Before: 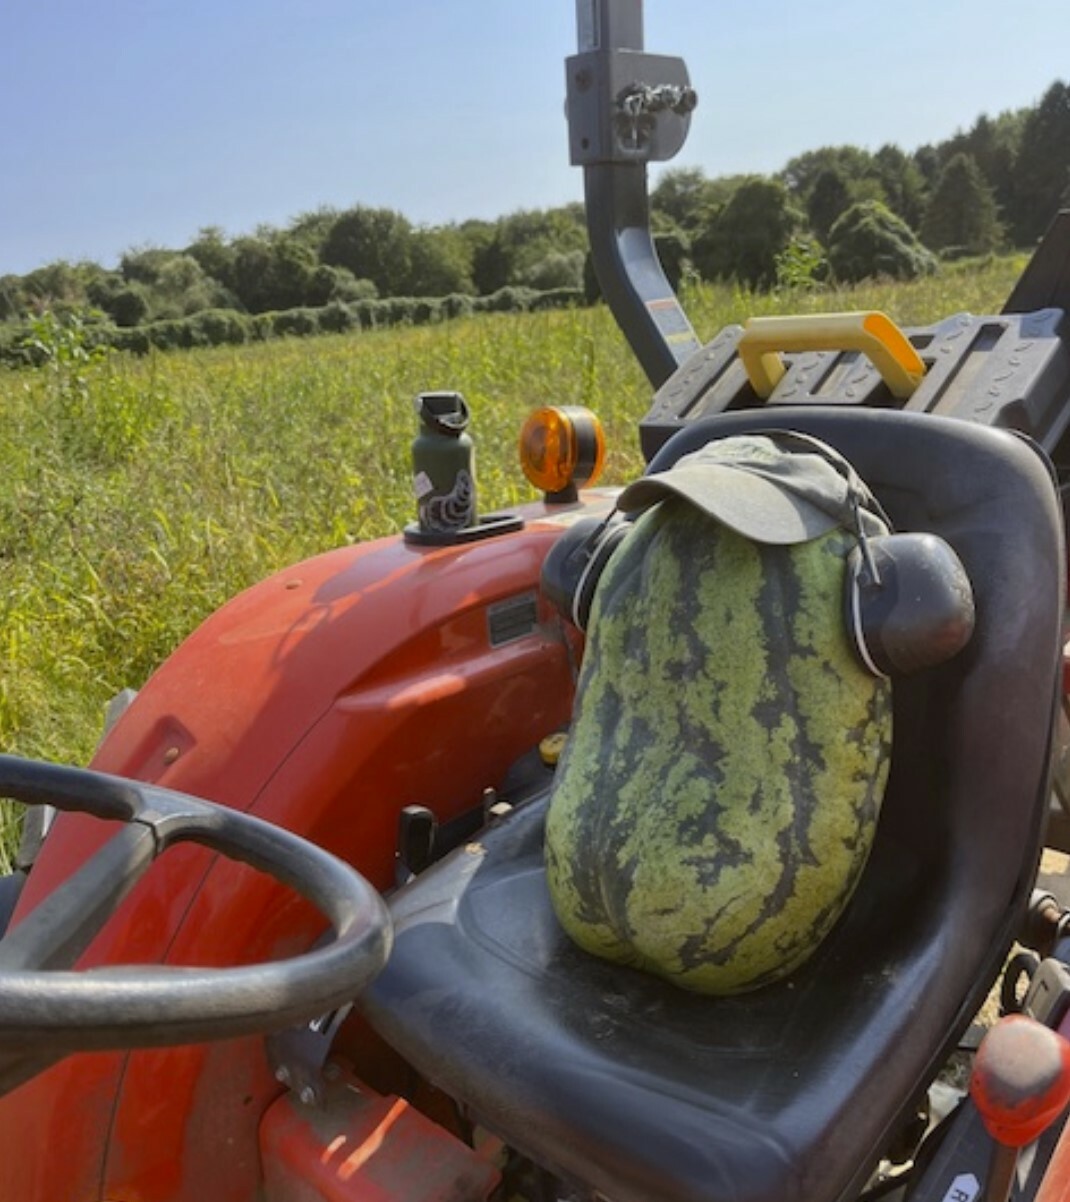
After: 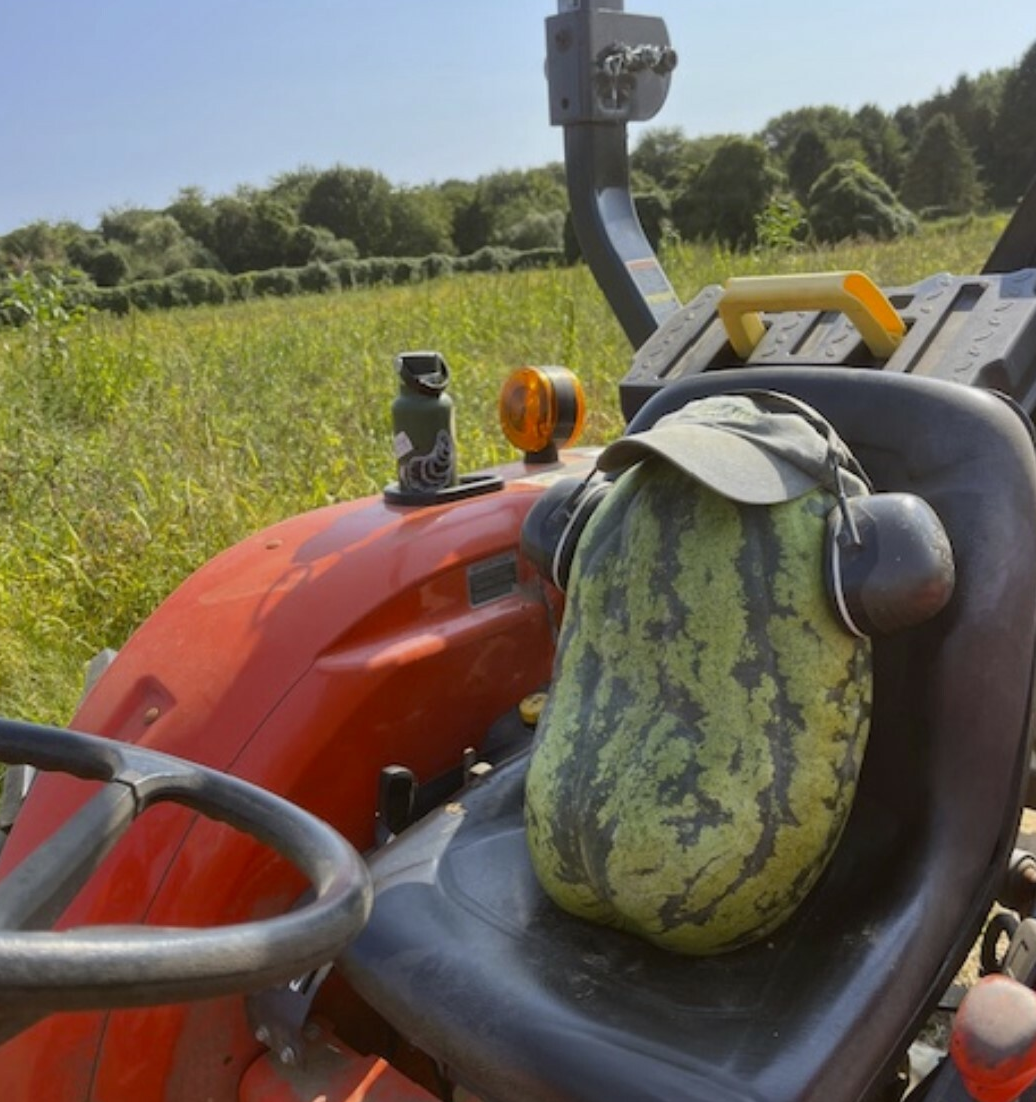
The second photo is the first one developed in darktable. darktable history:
crop: left 1.907%, top 3.333%, right 1.18%, bottom 4.916%
